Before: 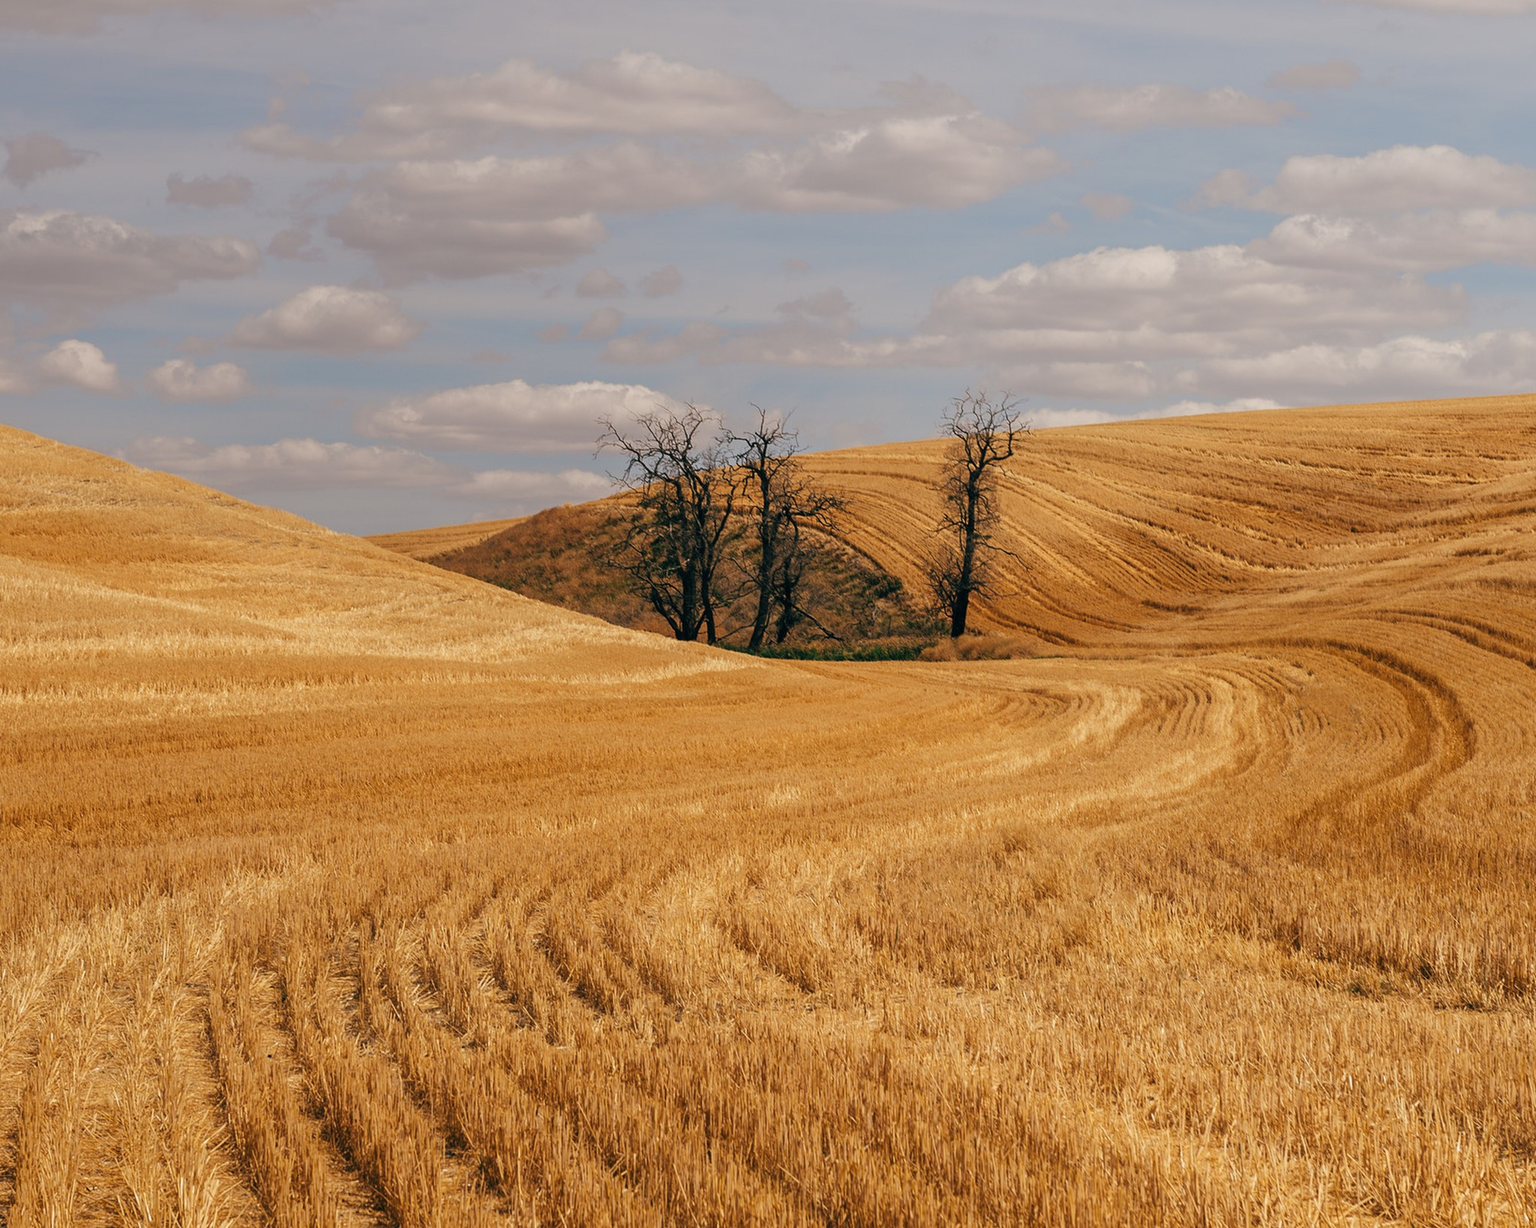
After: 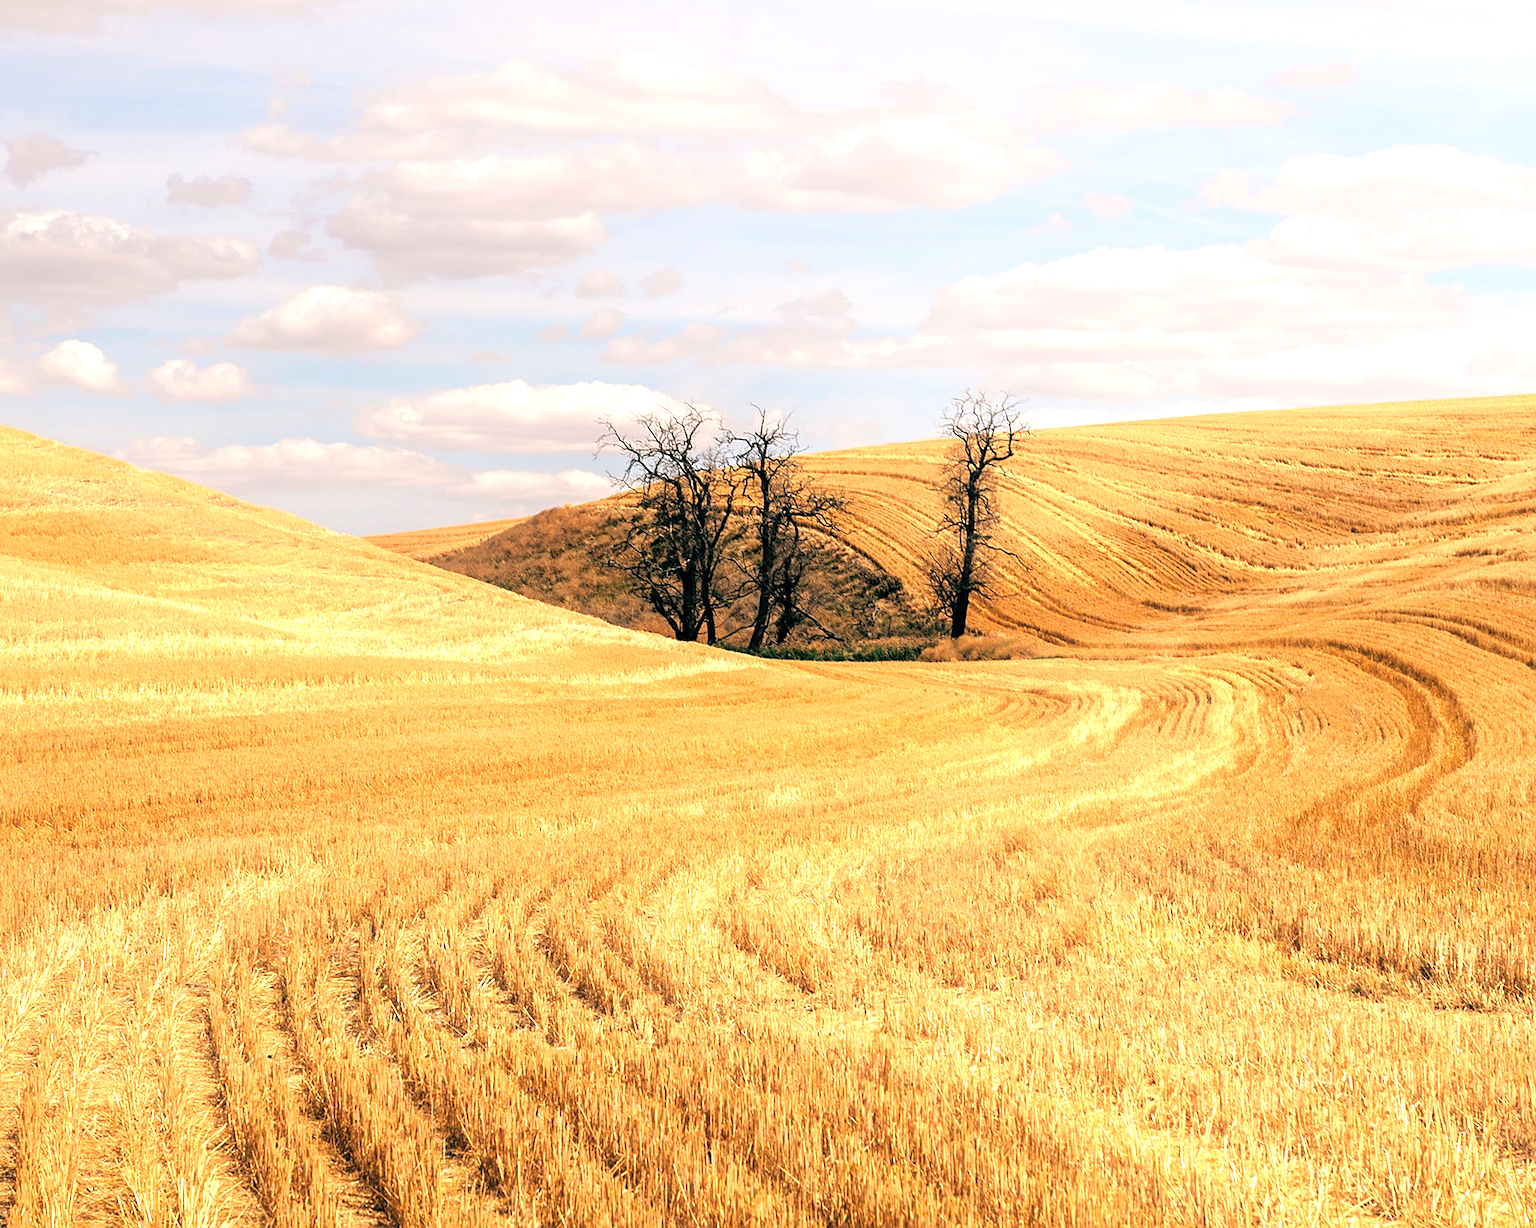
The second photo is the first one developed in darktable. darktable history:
shadows and highlights: shadows -71.72, highlights 35.26, soften with gaussian
exposure: exposure 0.197 EV, compensate highlight preservation false
local contrast: mode bilateral grid, contrast 19, coarseness 50, detail 119%, midtone range 0.2
sharpen: amount 0.213
tone equalizer: -8 EV -1.11 EV, -7 EV -1.02 EV, -6 EV -0.877 EV, -5 EV -0.591 EV, -3 EV 0.606 EV, -2 EV 0.862 EV, -1 EV 0.994 EV, +0 EV 1.06 EV
